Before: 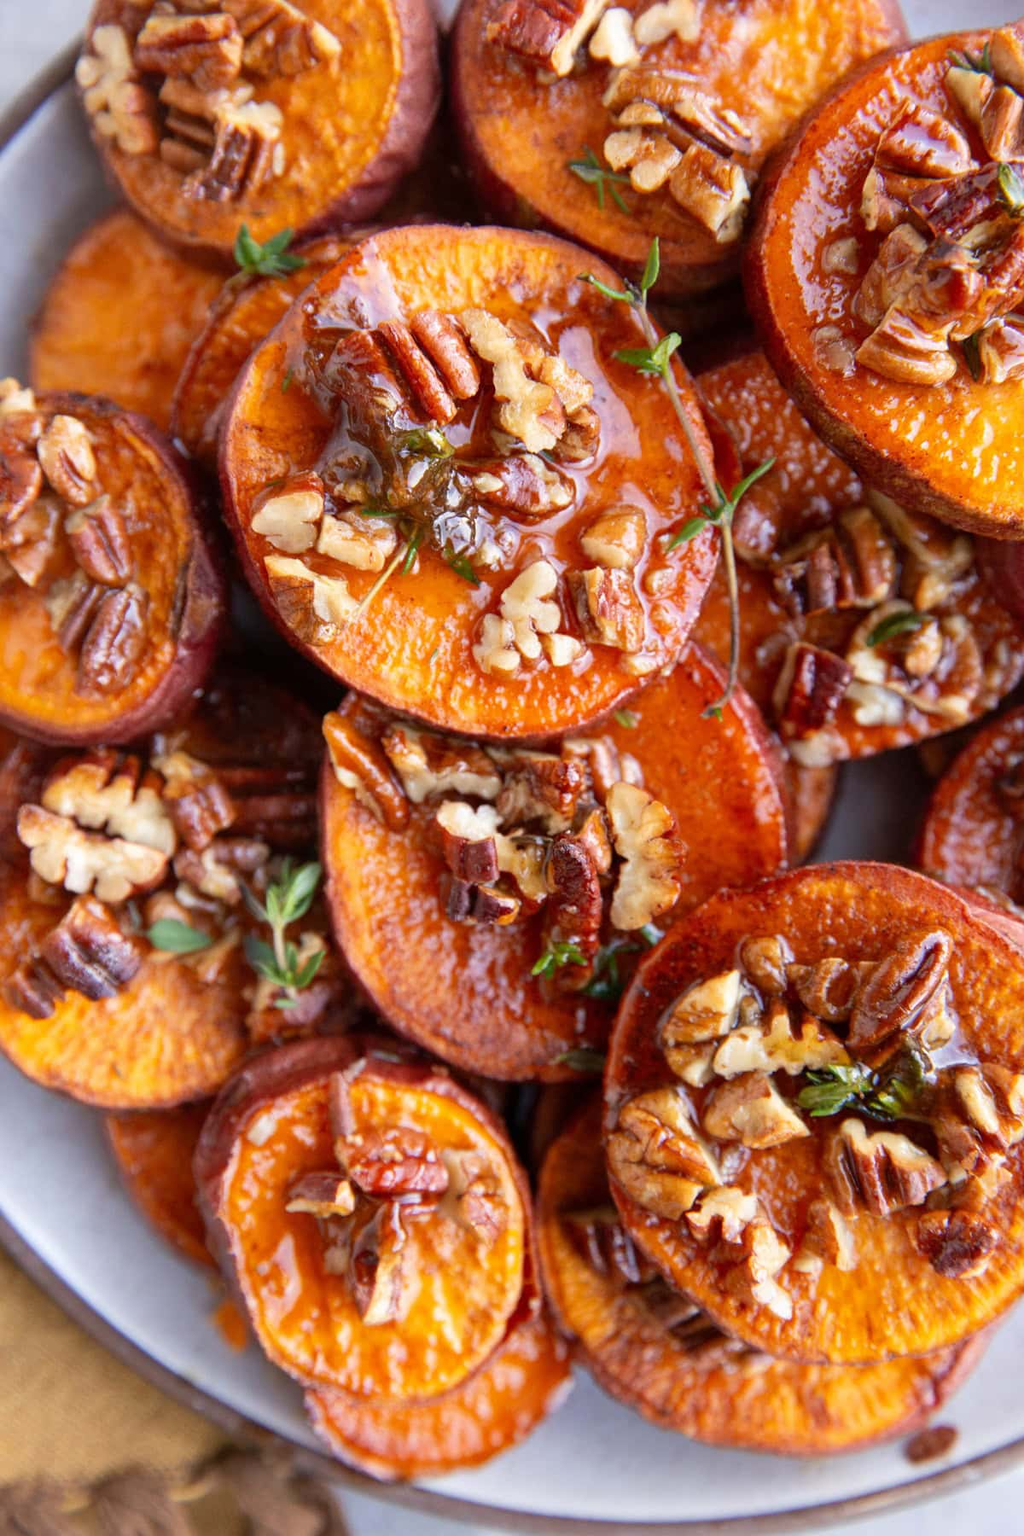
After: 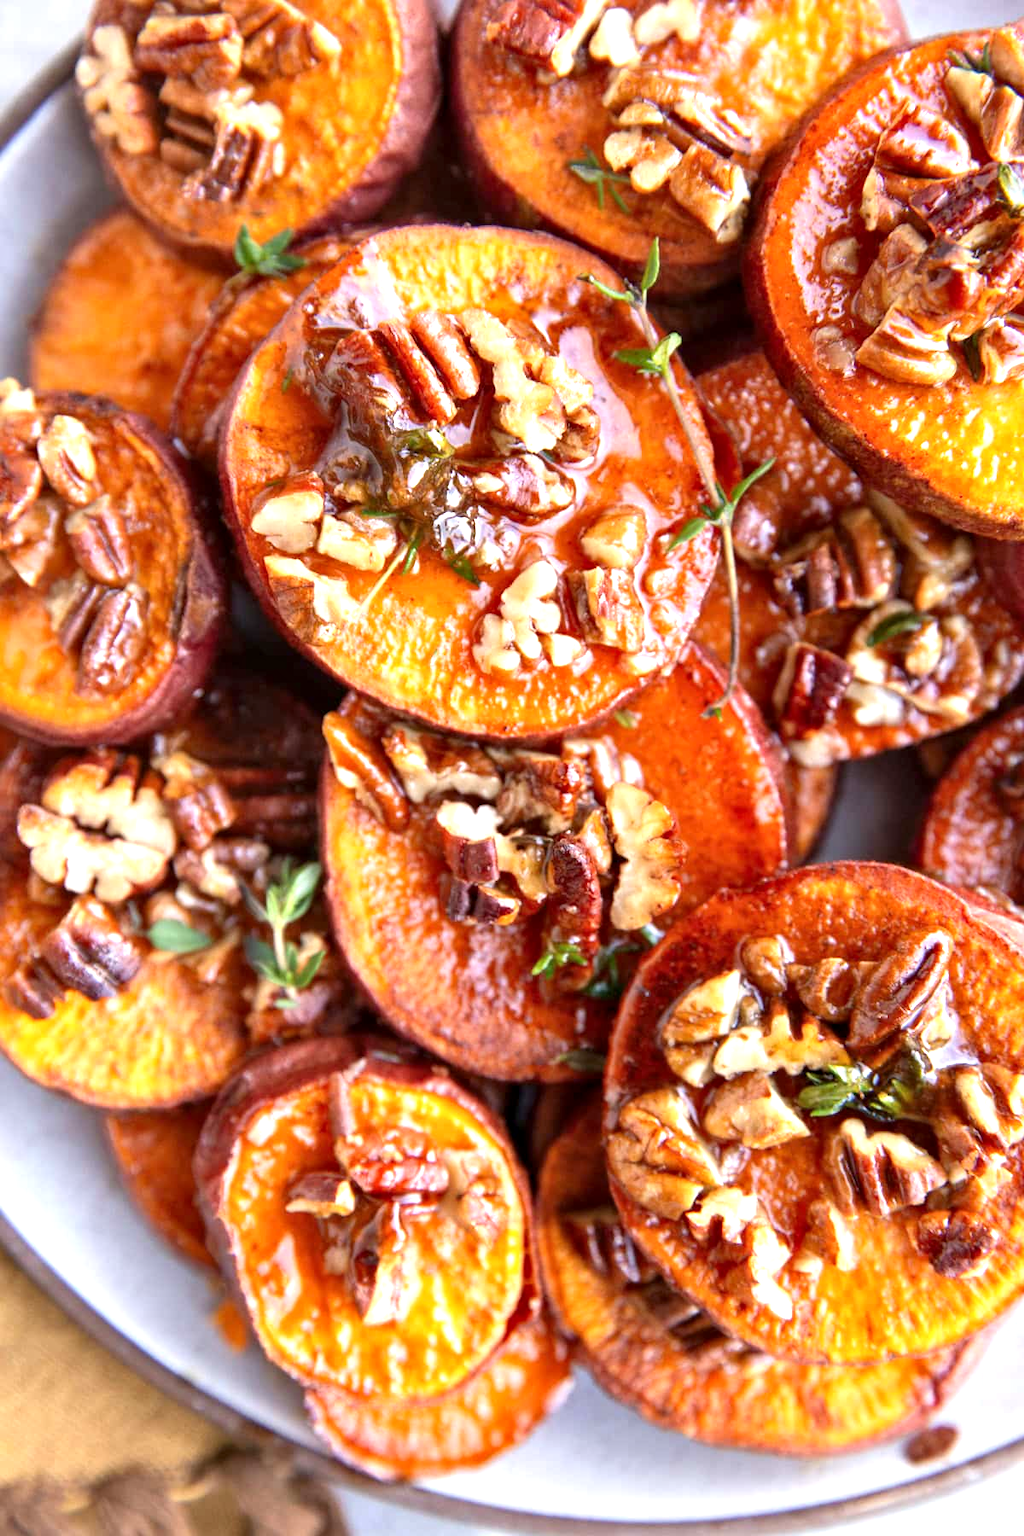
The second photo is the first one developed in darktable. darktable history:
contrast equalizer: octaves 7, y [[0.5, 0.488, 0.462, 0.461, 0.491, 0.5], [0.5 ×6], [0.5 ×6], [0 ×6], [0 ×6]], mix -0.997
exposure: black level correction 0, exposure 0.696 EV, compensate highlight preservation false
